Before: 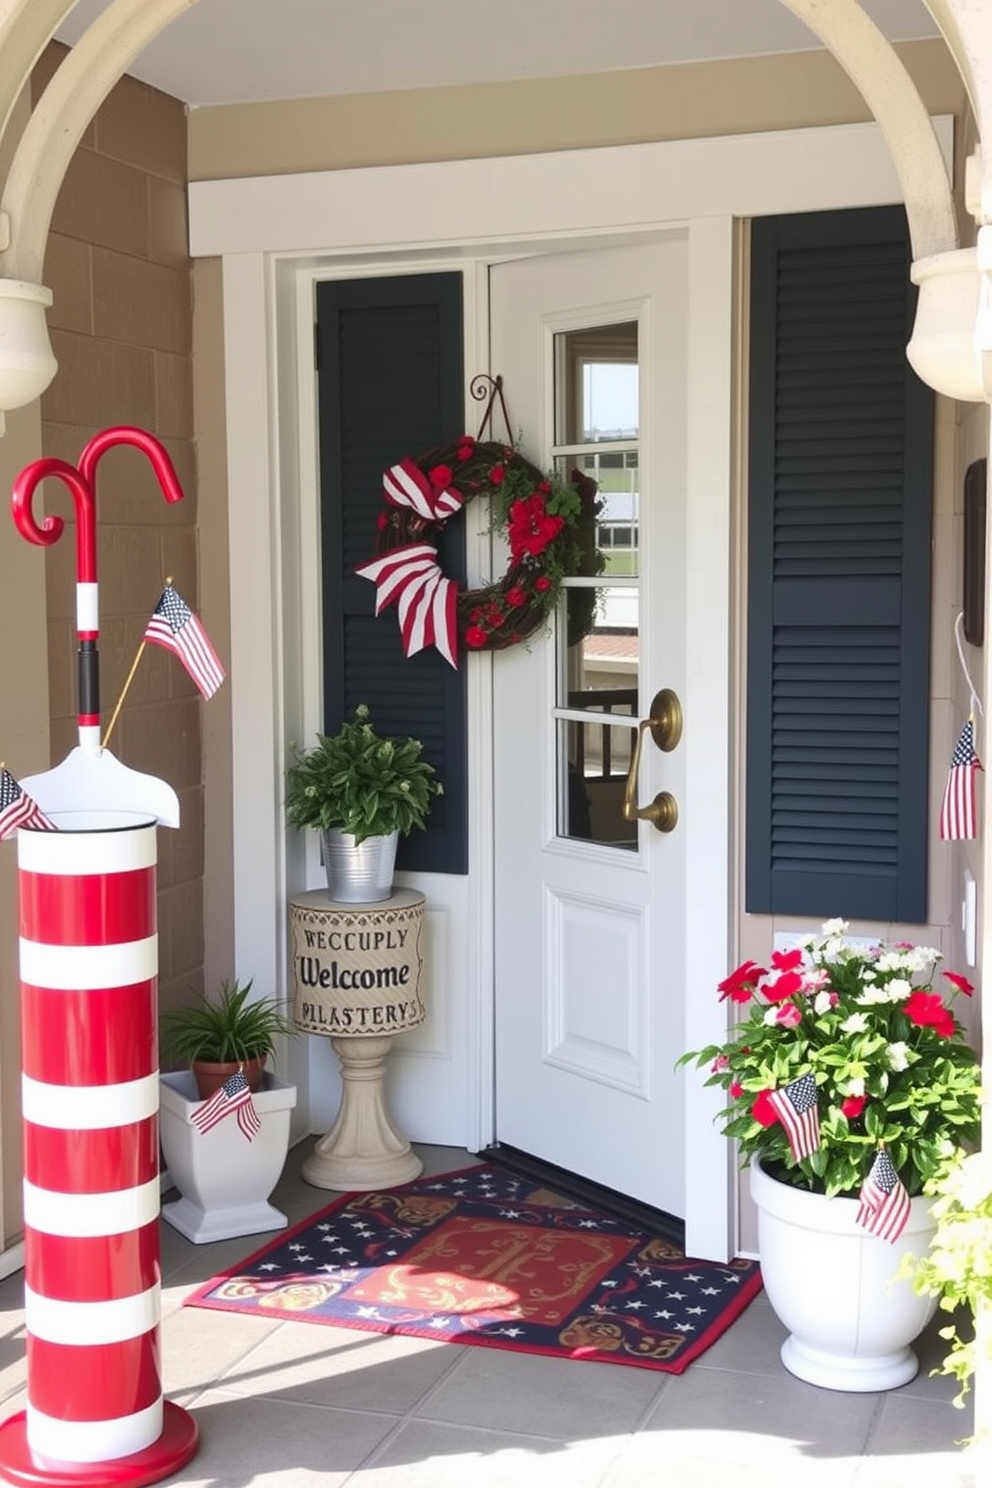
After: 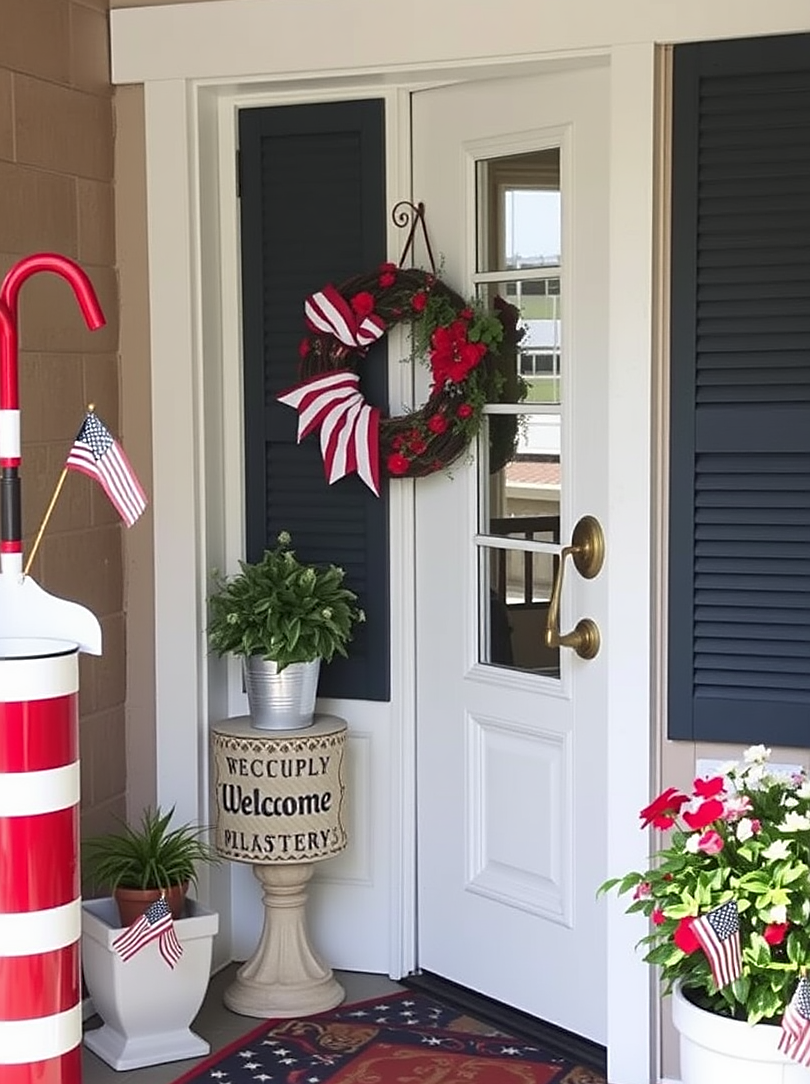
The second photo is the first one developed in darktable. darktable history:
crop: left 7.907%, top 11.691%, right 10.432%, bottom 15.426%
sharpen: on, module defaults
